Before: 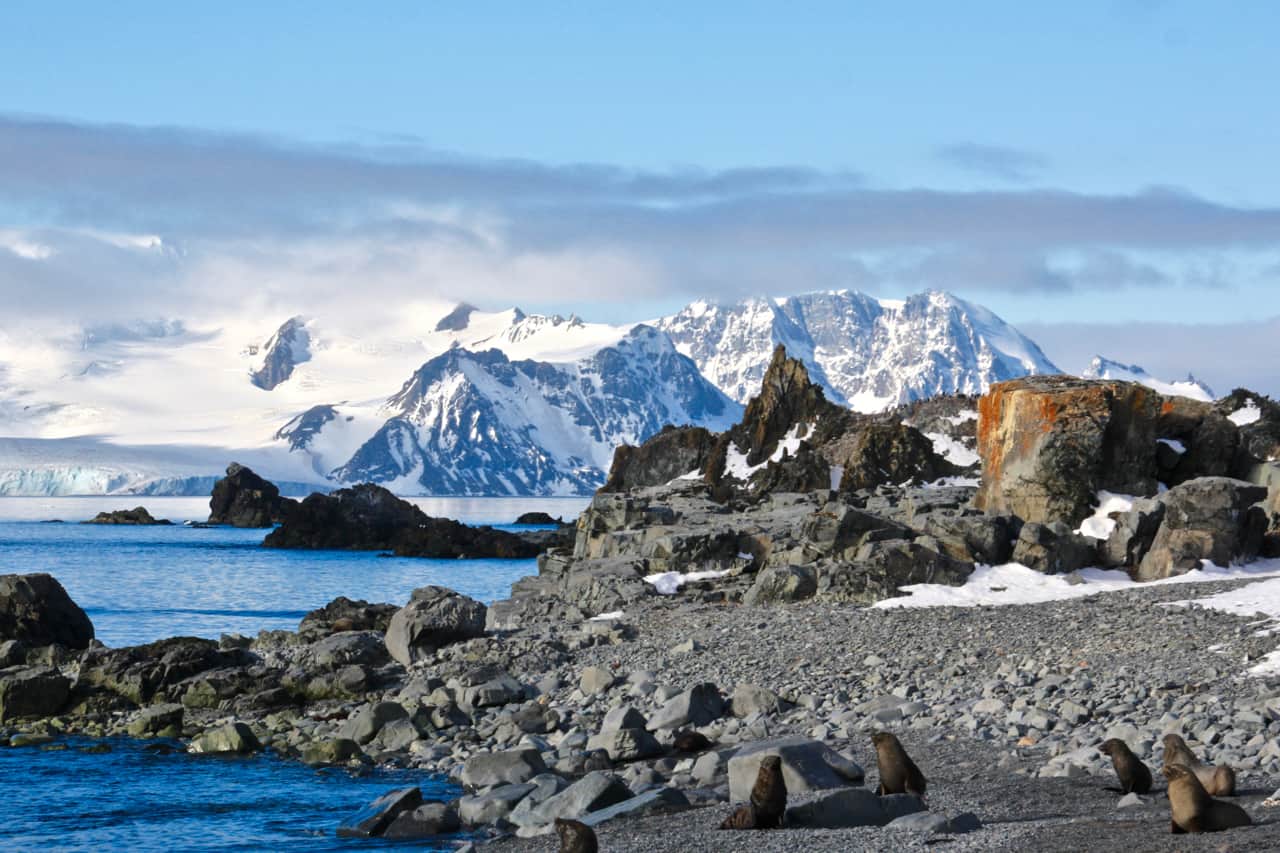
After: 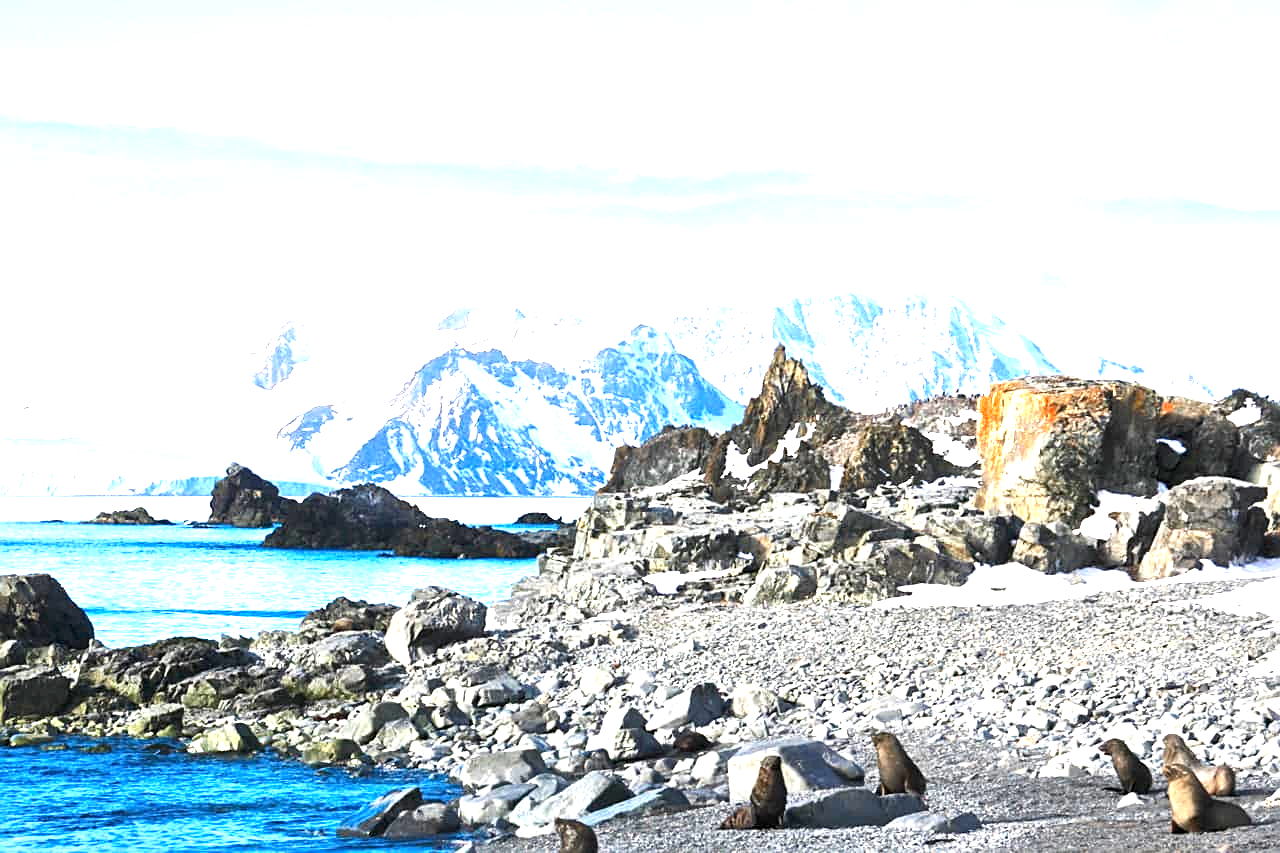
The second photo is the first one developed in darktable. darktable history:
exposure: exposure 2.003 EV, compensate highlight preservation false
sharpen: on, module defaults
